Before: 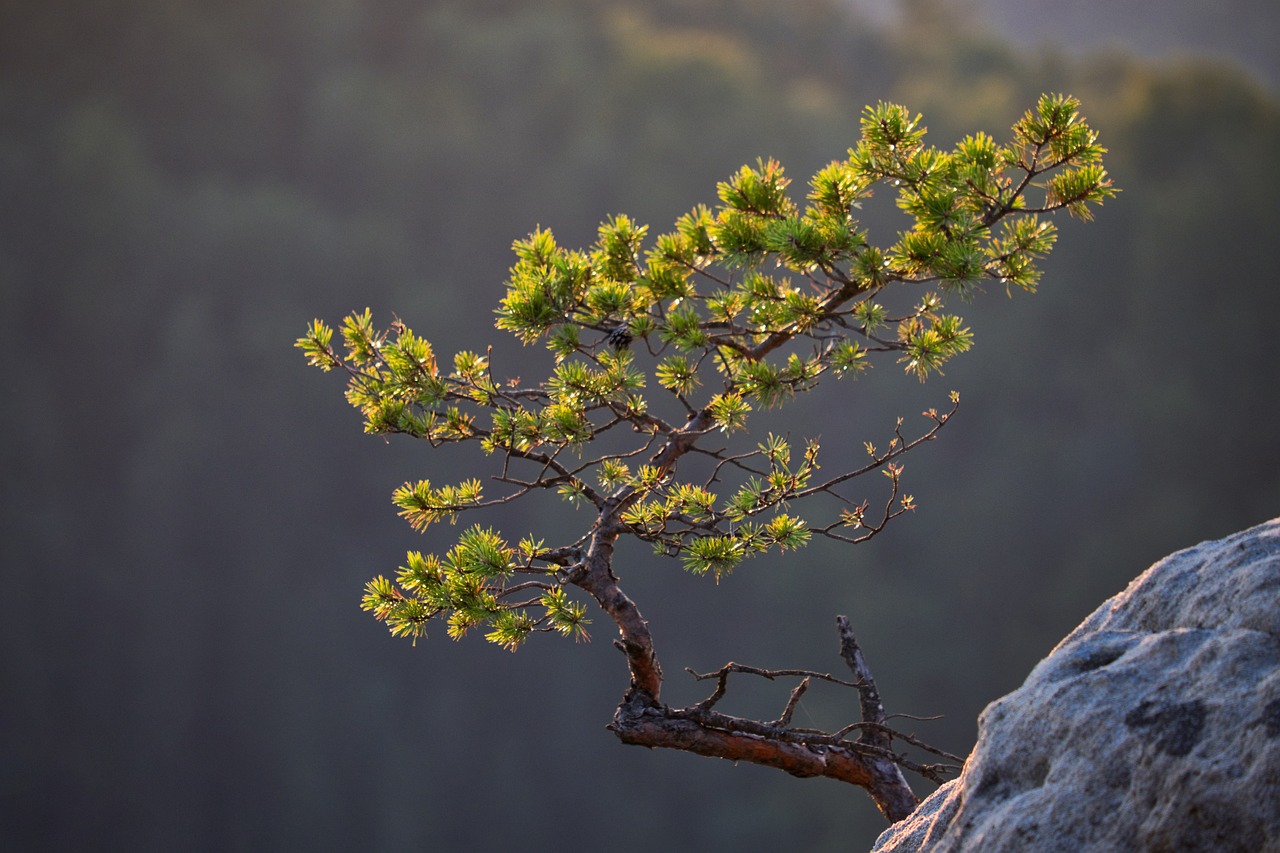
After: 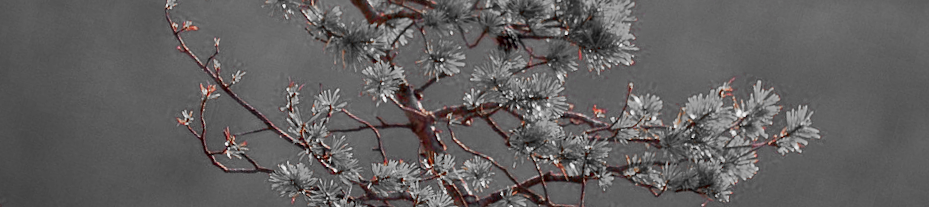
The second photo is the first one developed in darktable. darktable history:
vignetting: brightness -0.167
local contrast: mode bilateral grid, contrast 20, coarseness 50, detail 120%, midtone range 0.2
crop and rotate: angle 16.12°, top 30.835%, bottom 35.653%
color balance: lift [1, 1, 0.999, 1.001], gamma [1, 1.003, 1.005, 0.995], gain [1, 0.992, 0.988, 1.012], contrast 5%, output saturation 110%
color zones: curves: ch0 [(0, 0.352) (0.143, 0.407) (0.286, 0.386) (0.429, 0.431) (0.571, 0.829) (0.714, 0.853) (0.857, 0.833) (1, 0.352)]; ch1 [(0, 0.604) (0.072, 0.726) (0.096, 0.608) (0.205, 0.007) (0.571, -0.006) (0.839, -0.013) (0.857, -0.012) (1, 0.604)]
base curve: curves: ch0 [(0, 0) (0.088, 0.125) (0.176, 0.251) (0.354, 0.501) (0.613, 0.749) (1, 0.877)], preserve colors none
exposure: black level correction 0.001, compensate highlight preservation false
